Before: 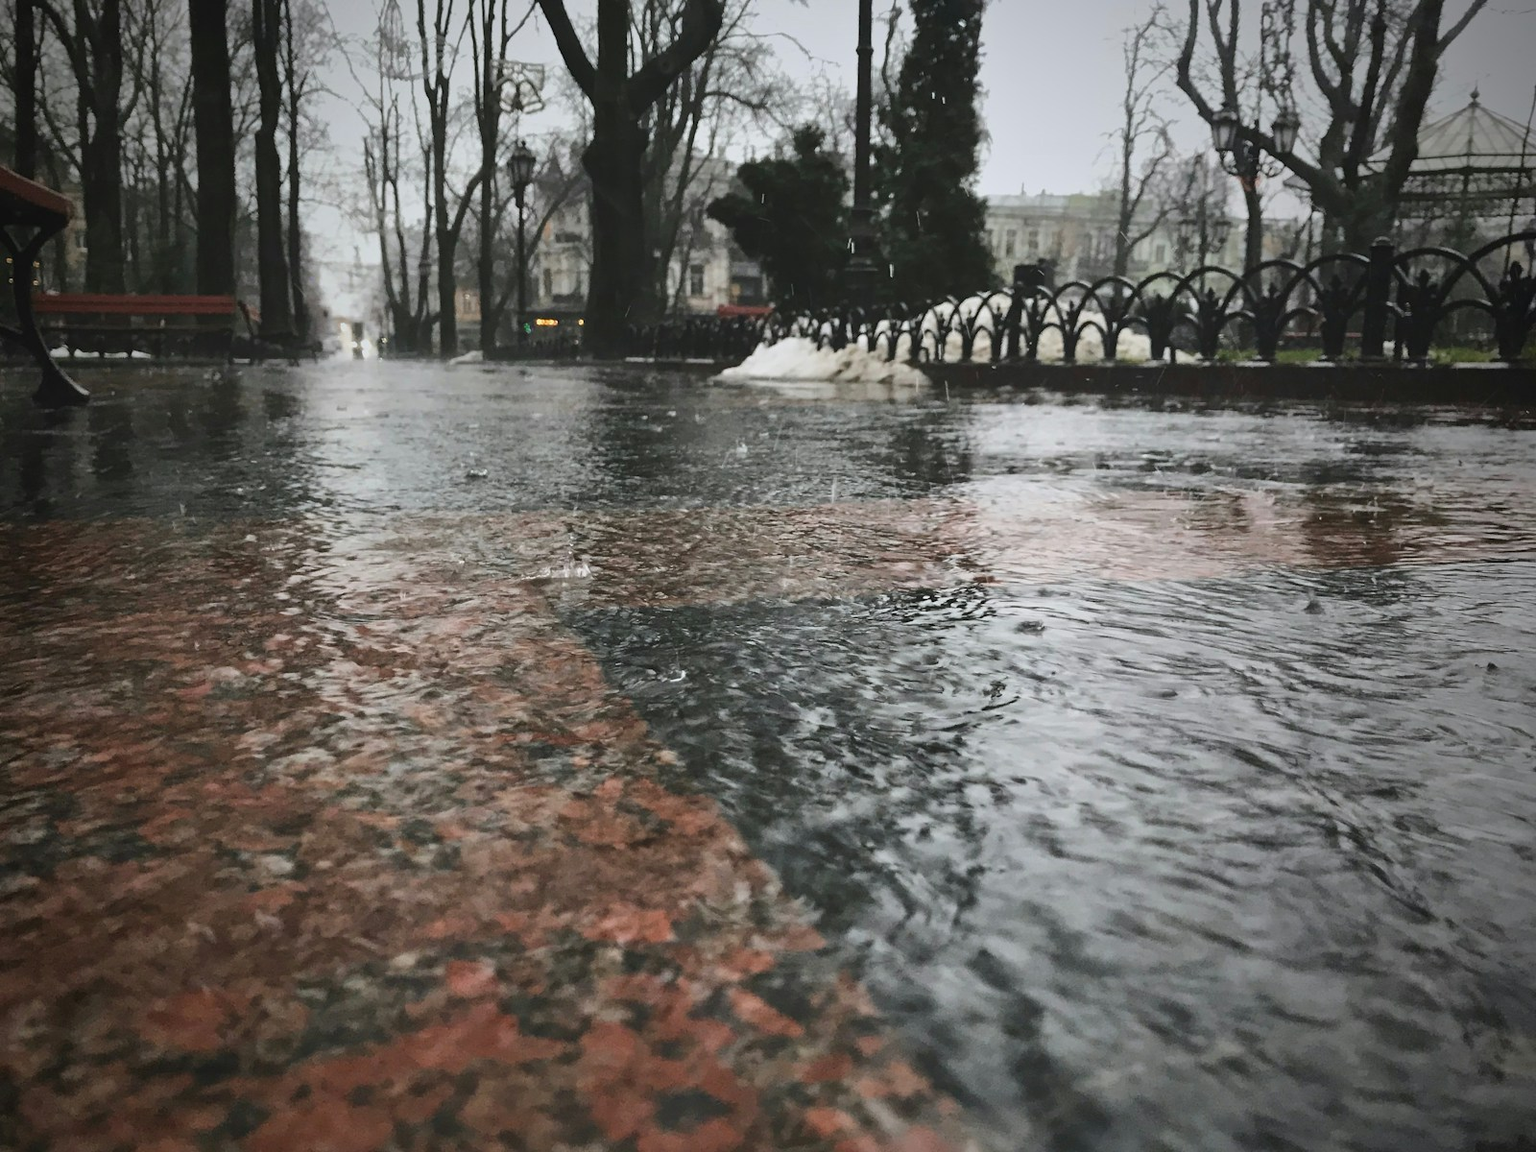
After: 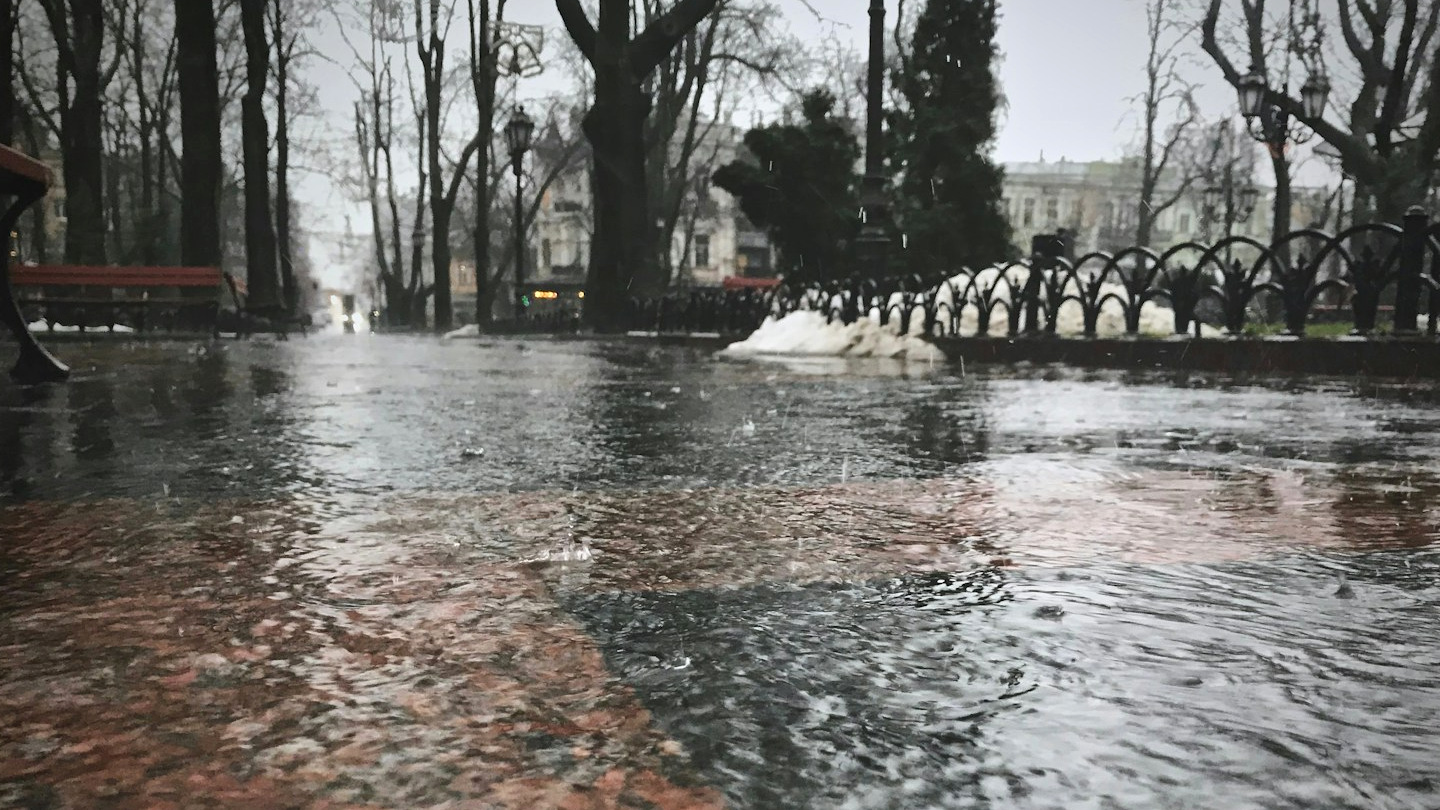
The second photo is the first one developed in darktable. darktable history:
exposure: exposure 0.197 EV, compensate highlight preservation false
crop: left 1.509%, top 3.452%, right 7.696%, bottom 28.452%
local contrast: mode bilateral grid, contrast 28, coarseness 16, detail 115%, midtone range 0.2
